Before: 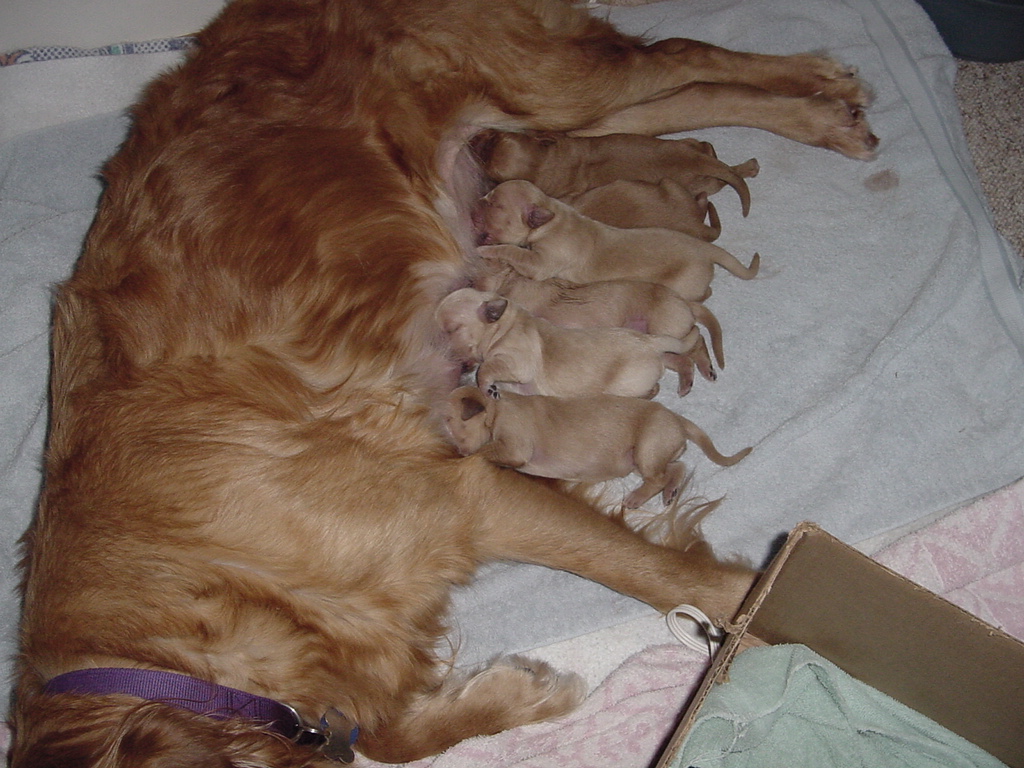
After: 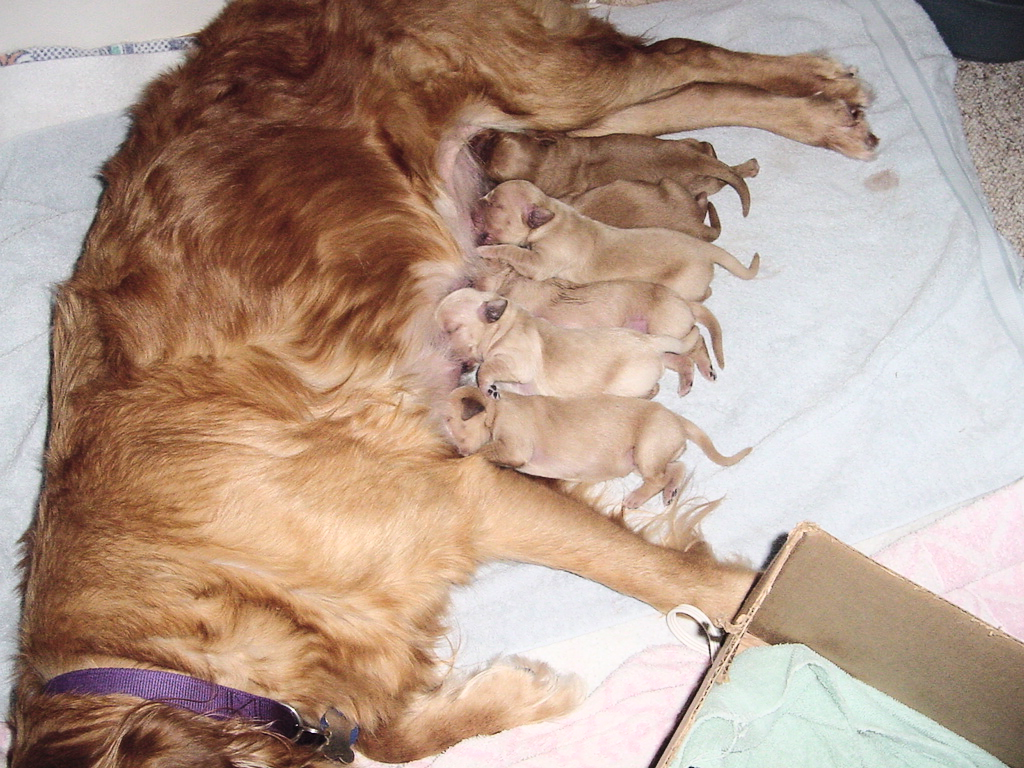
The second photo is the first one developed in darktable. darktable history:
shadows and highlights: shadows -23.08, highlights 46.15, soften with gaussian
base curve: curves: ch0 [(0, 0) (0.018, 0.026) (0.143, 0.37) (0.33, 0.731) (0.458, 0.853) (0.735, 0.965) (0.905, 0.986) (1, 1)]
local contrast: mode bilateral grid, contrast 10, coarseness 25, detail 110%, midtone range 0.2
